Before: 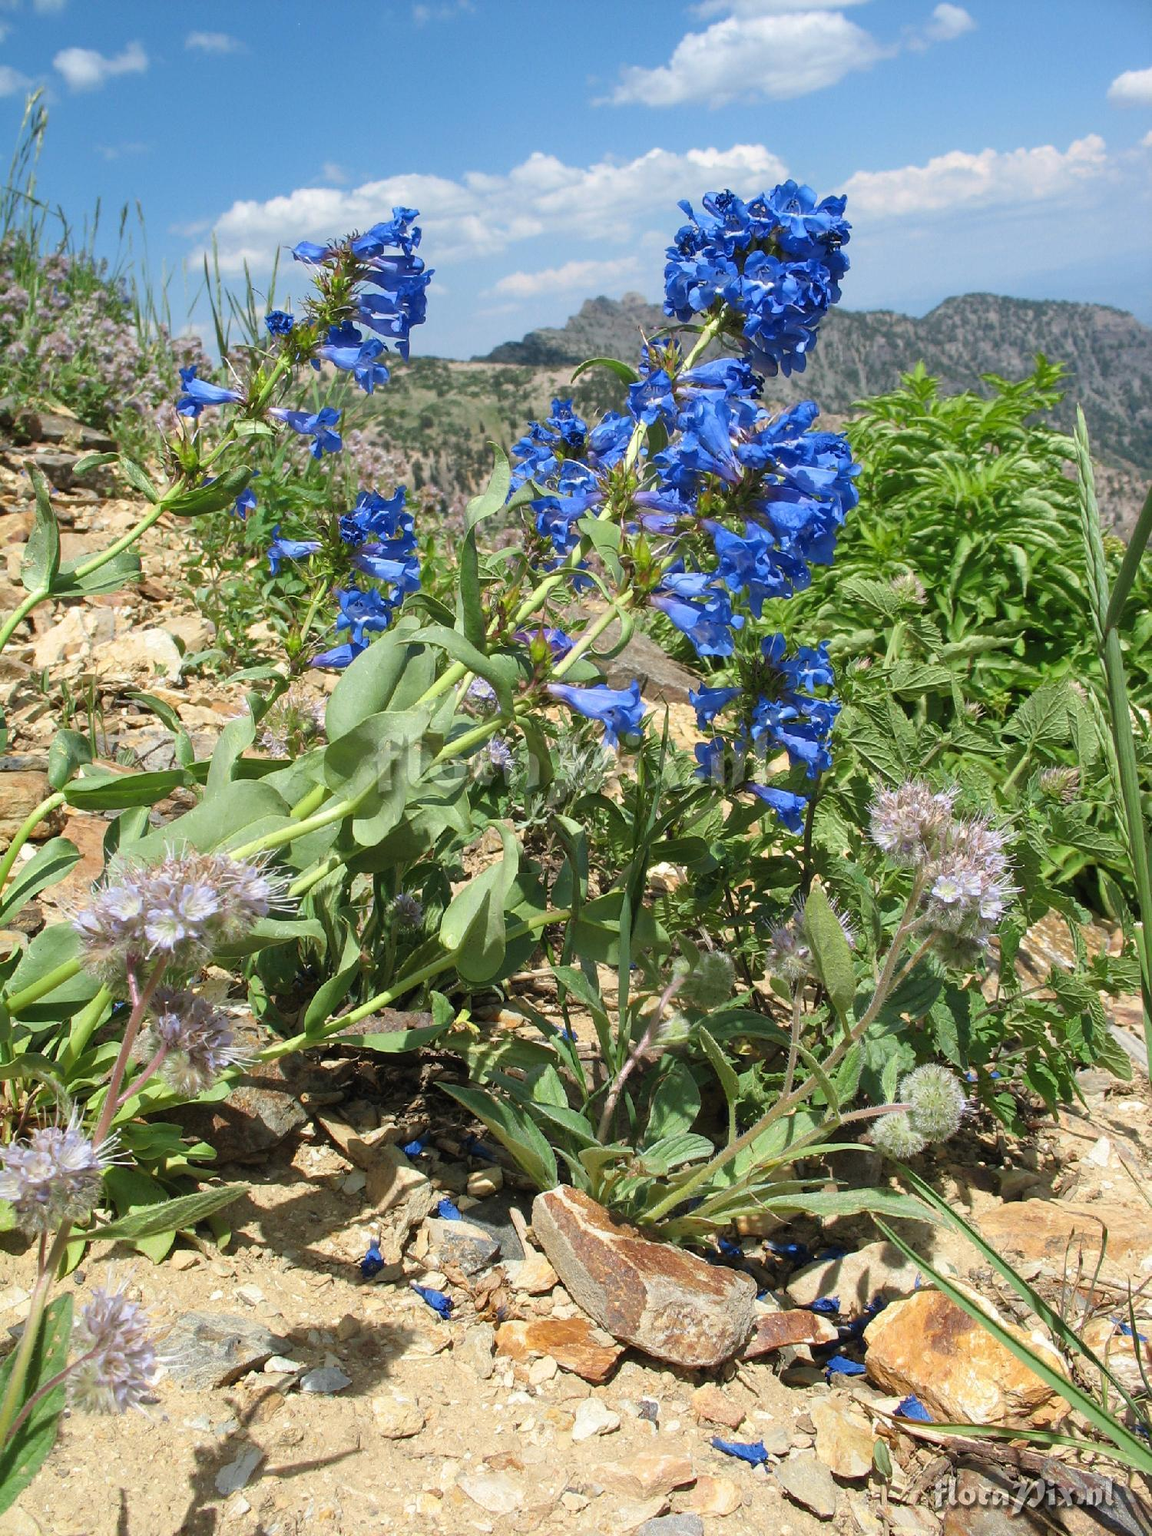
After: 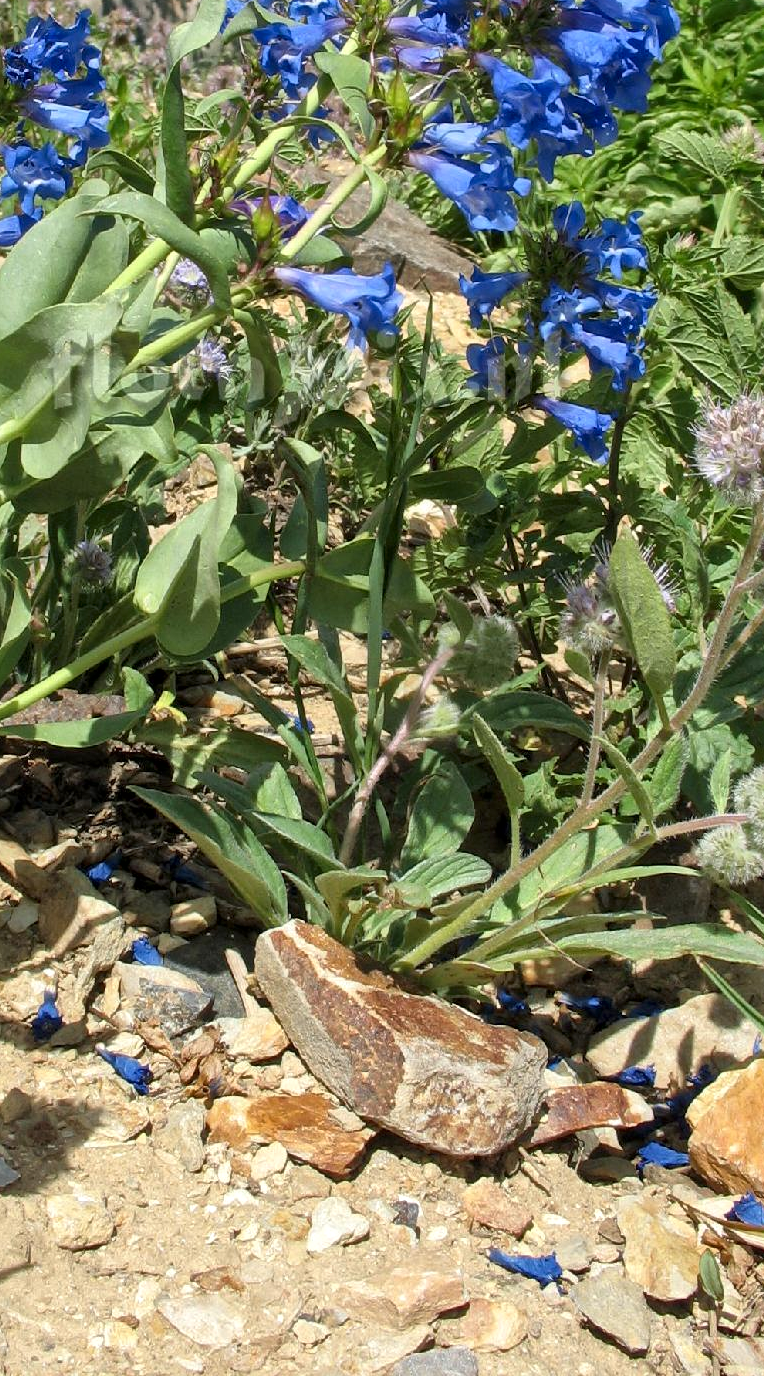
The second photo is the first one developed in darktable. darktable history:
local contrast: mode bilateral grid, contrast 20, coarseness 20, detail 150%, midtone range 0.2
exposure: exposure -0.041 EV, compensate highlight preservation false
crop and rotate: left 29.237%, top 31.152%, right 19.807%
